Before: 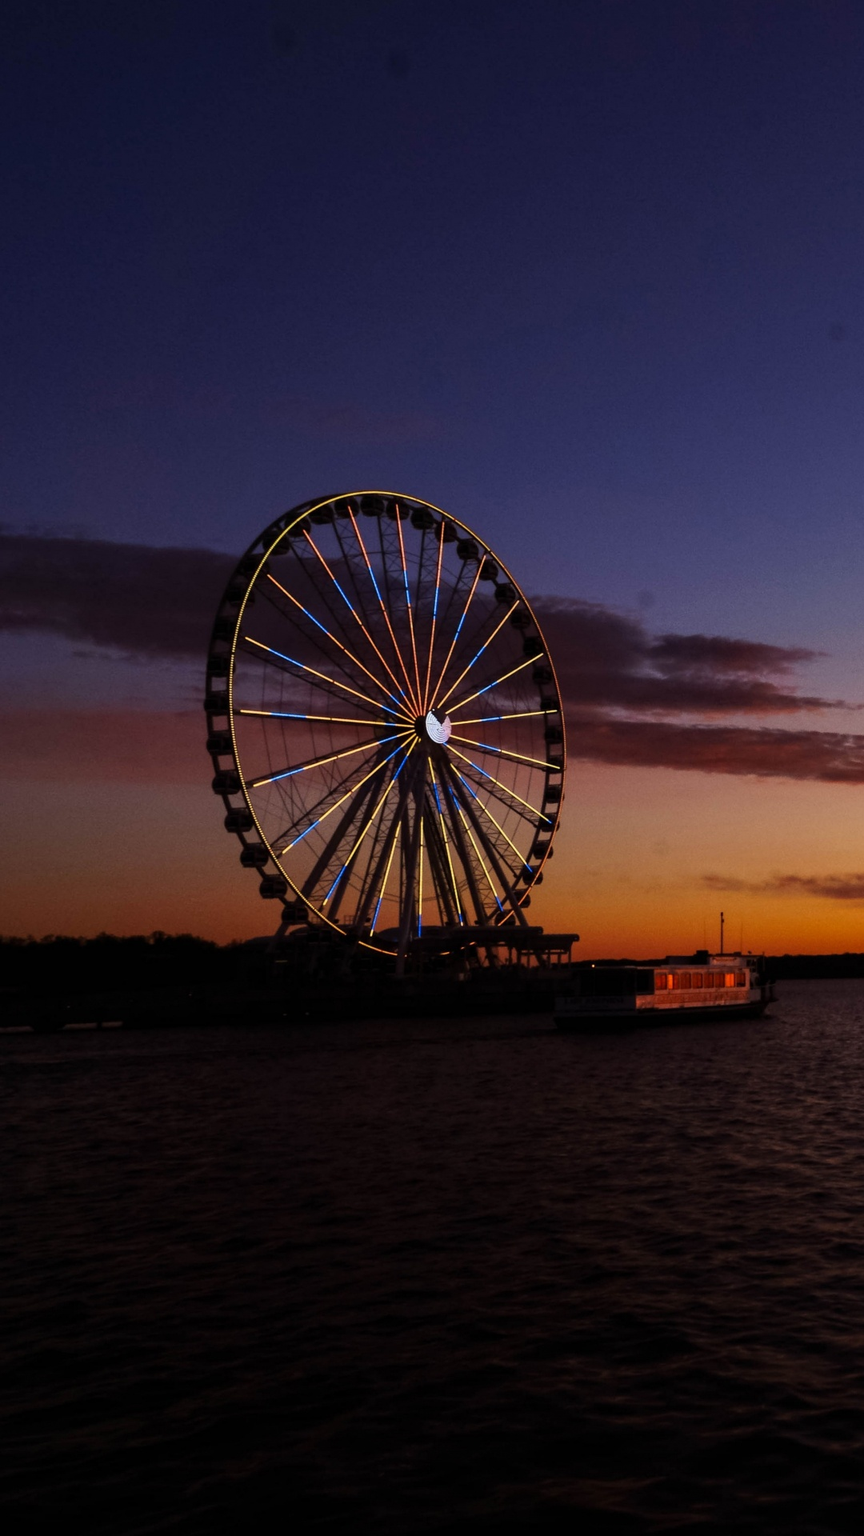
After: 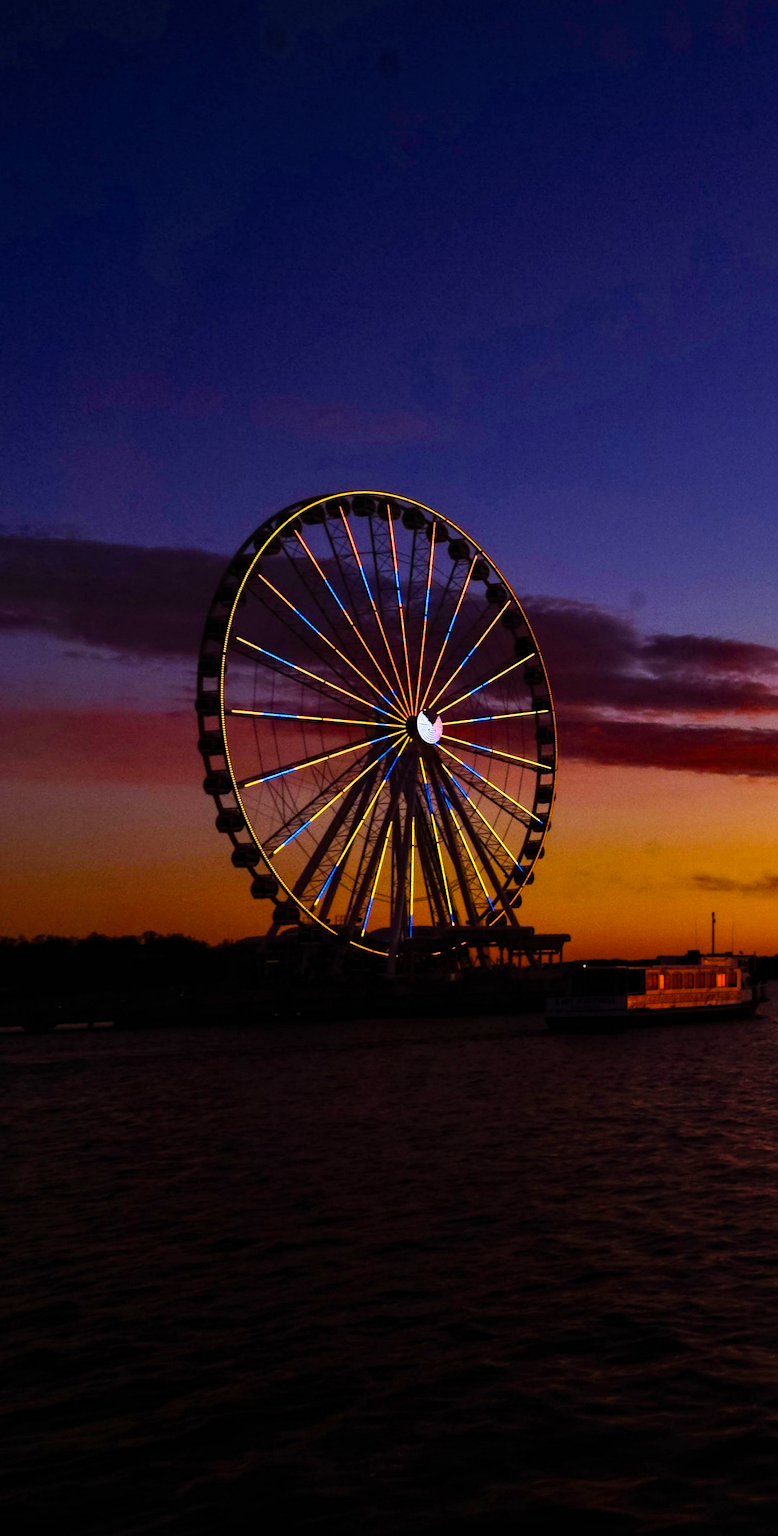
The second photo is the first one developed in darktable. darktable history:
color balance rgb: linear chroma grading › global chroma 9%, perceptual saturation grading › global saturation 36%, perceptual saturation grading › shadows 35%, perceptual brilliance grading › global brilliance 15%, perceptual brilliance grading › shadows -35%, global vibrance 15%
crop and rotate: left 1.088%, right 8.807%
shadows and highlights: shadows 35, highlights -35, soften with gaussian
